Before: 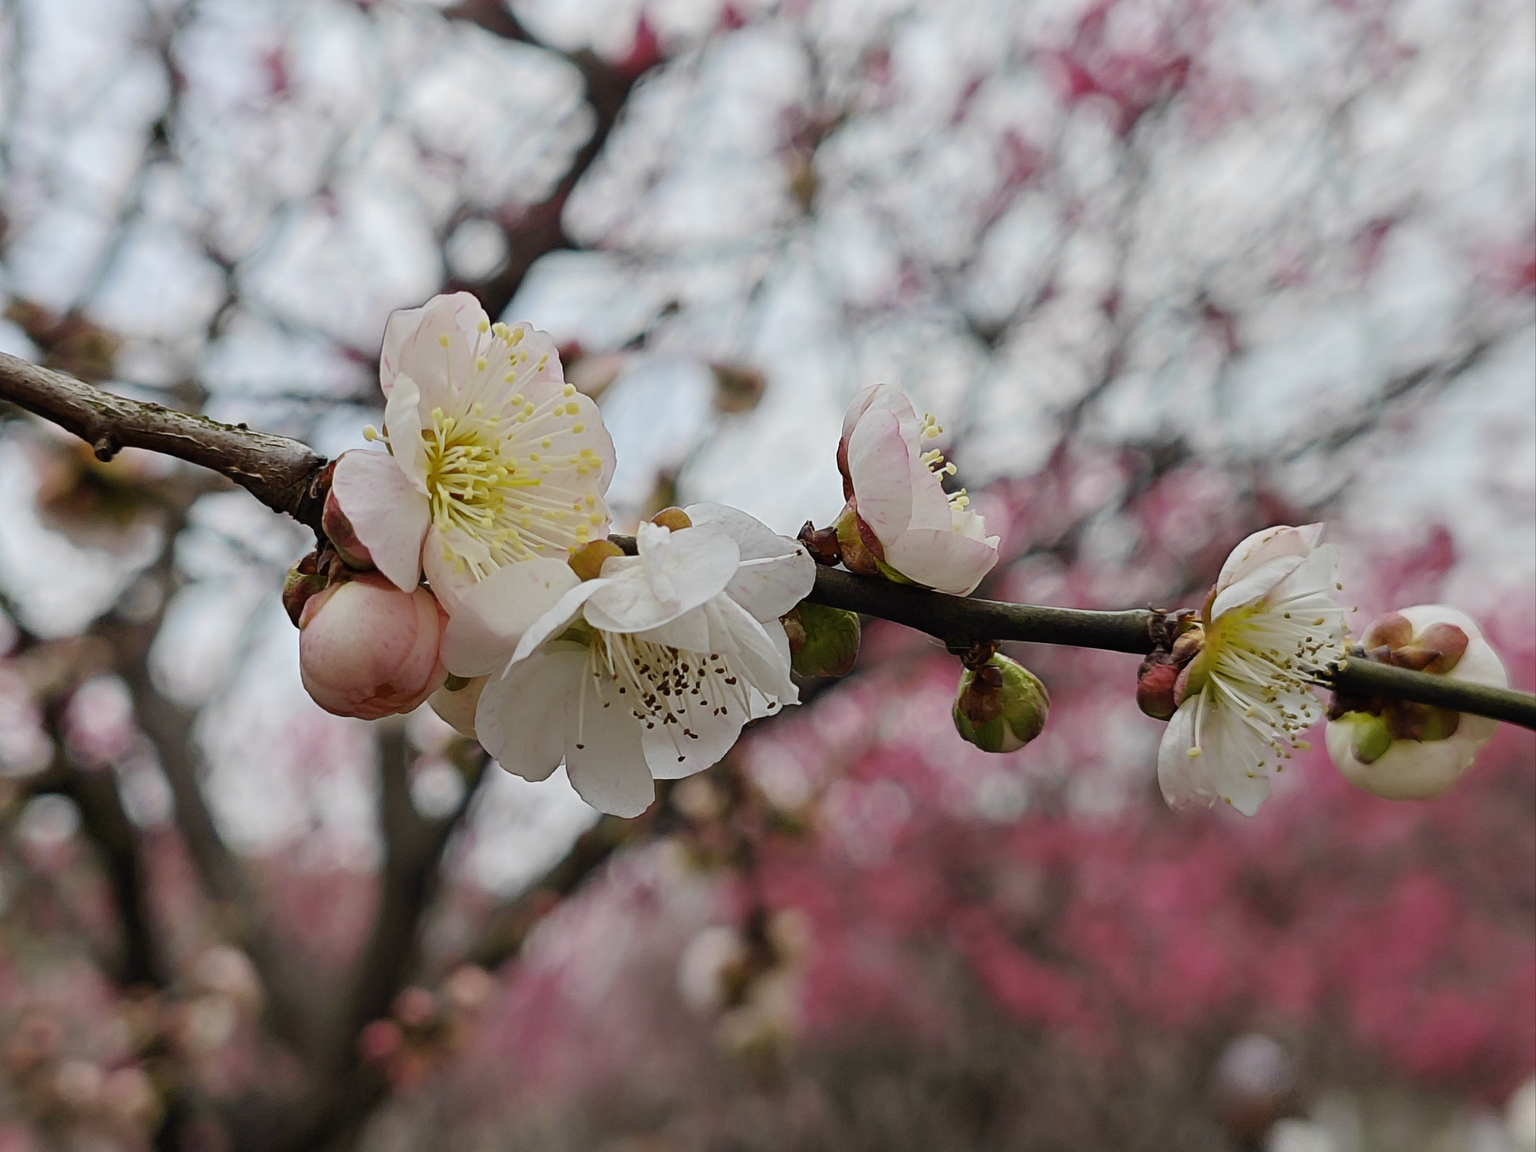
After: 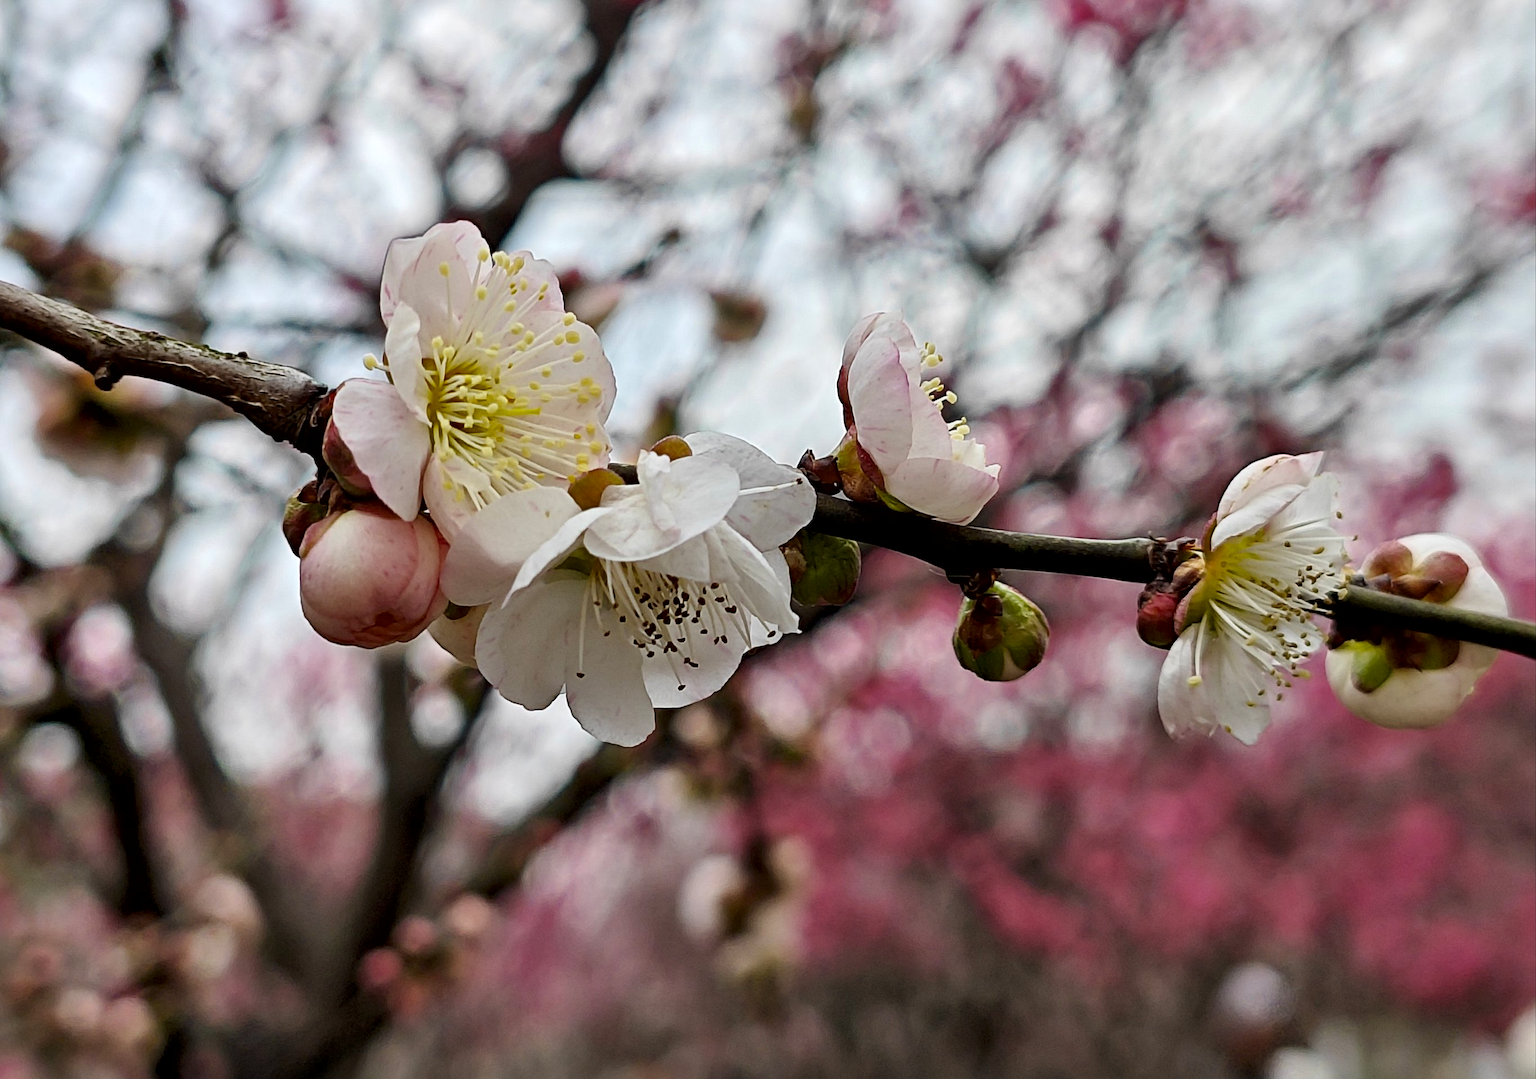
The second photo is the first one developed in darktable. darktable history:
crop and rotate: top 6.25%
local contrast: mode bilateral grid, contrast 25, coarseness 60, detail 151%, midtone range 0.2
rgb curve: curves: ch0 [(0, 0) (0.078, 0.051) (0.929, 0.956) (1, 1)], compensate middle gray true
